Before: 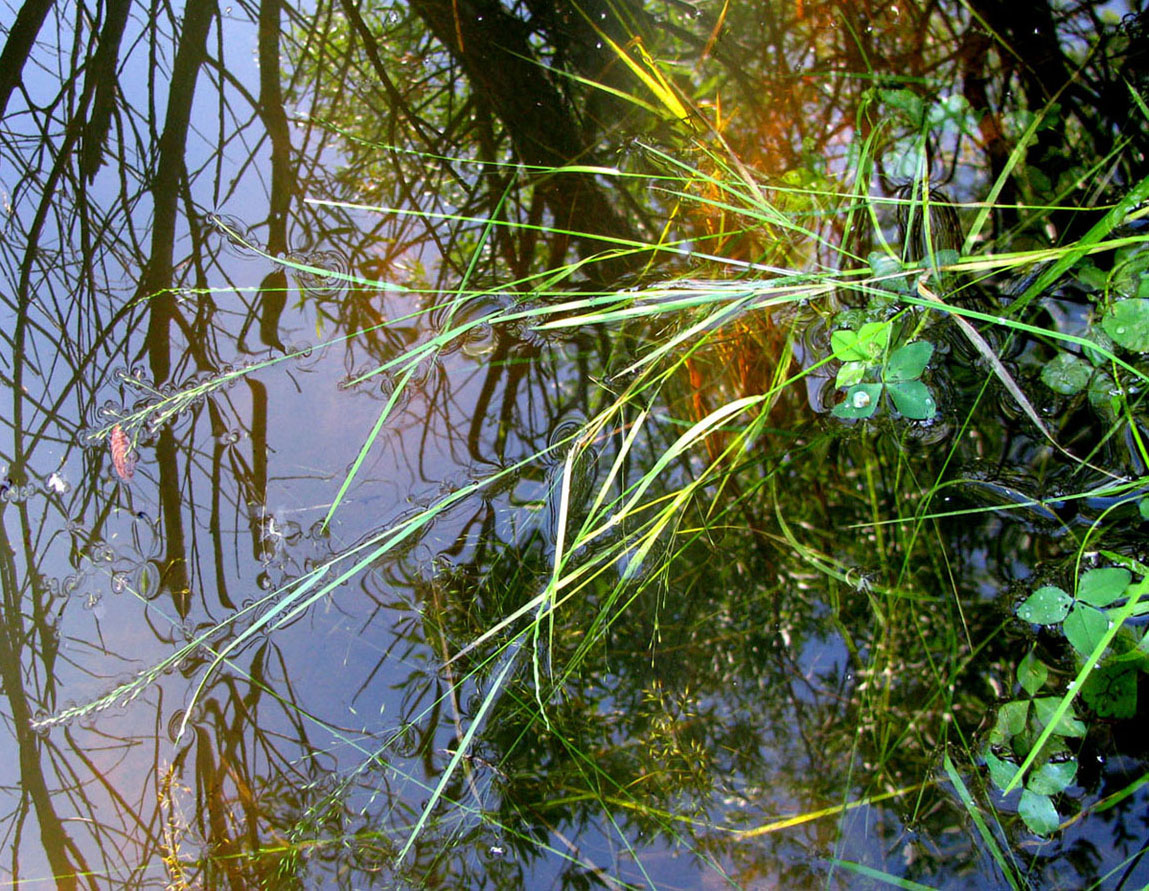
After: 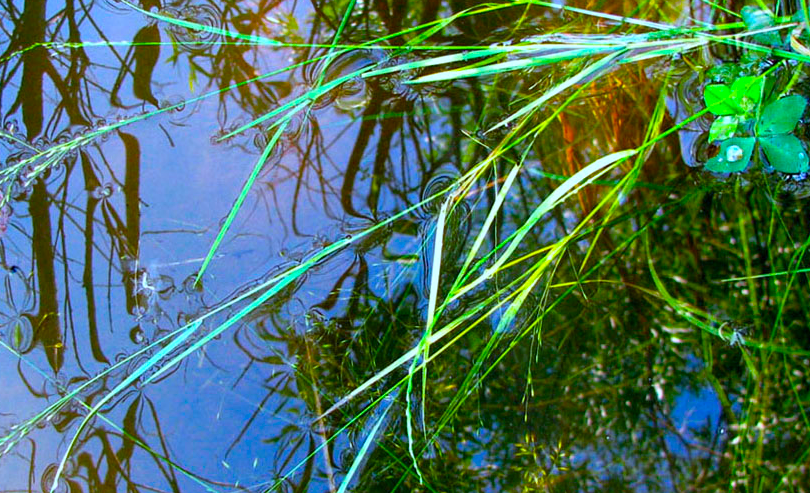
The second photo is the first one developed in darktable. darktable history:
color calibration: illuminant Planckian (black body), x 0.378, y 0.375, temperature 4065 K
crop: left 11.123%, top 27.61%, right 18.3%, bottom 17.034%
color balance rgb: linear chroma grading › global chroma 15%, perceptual saturation grading › global saturation 30%
